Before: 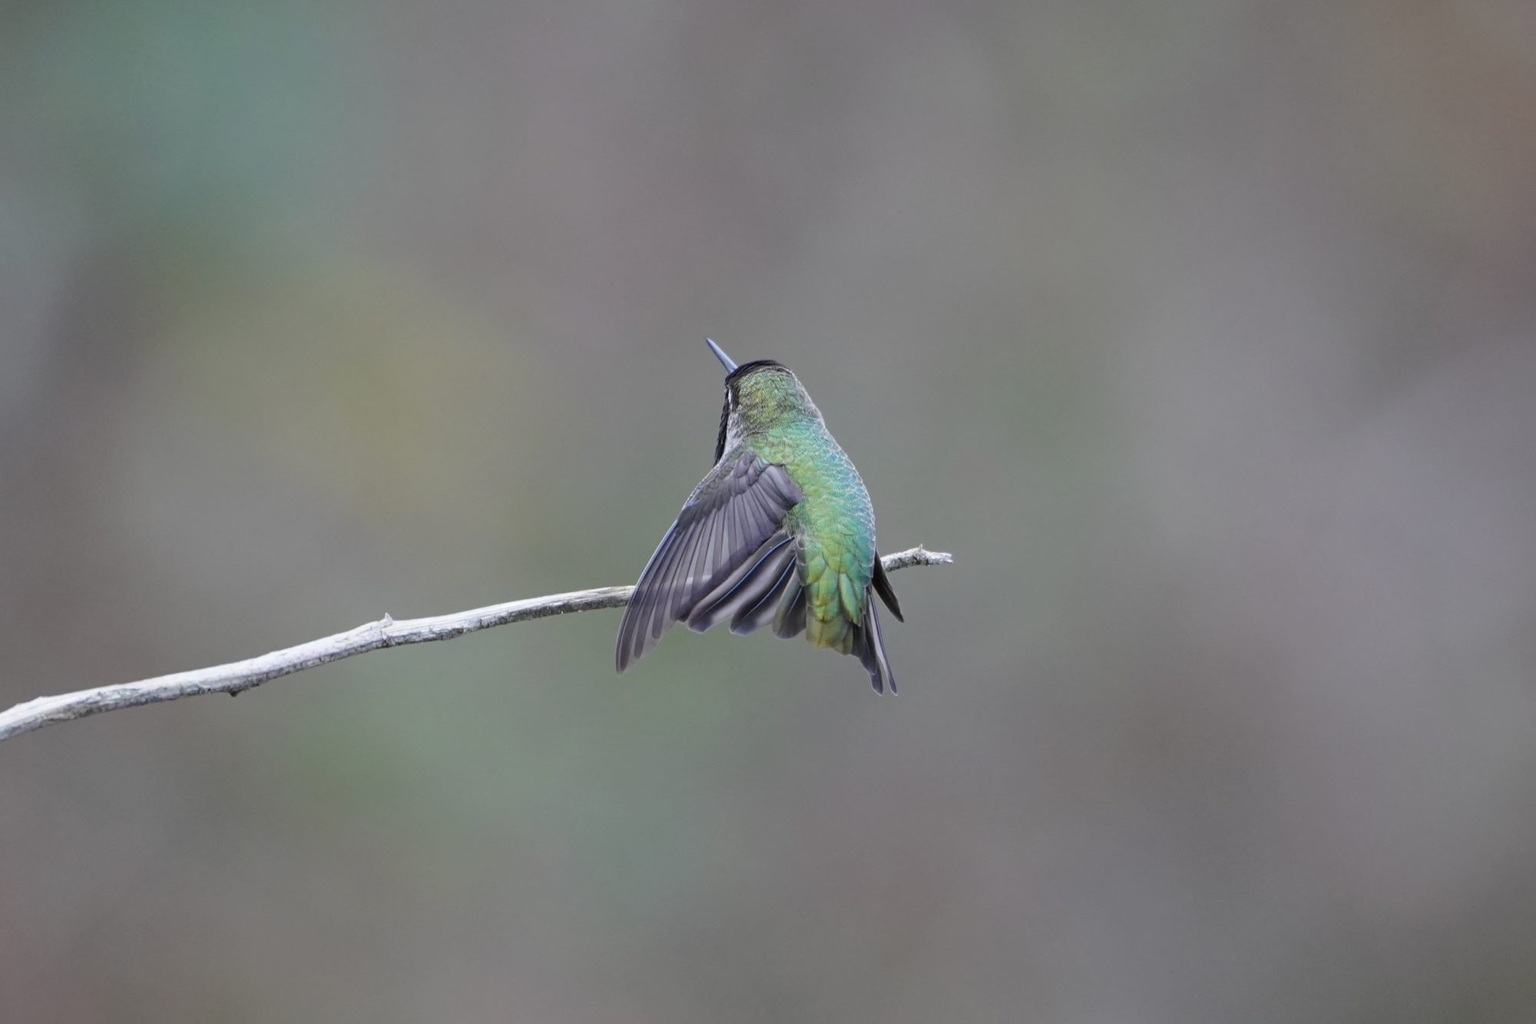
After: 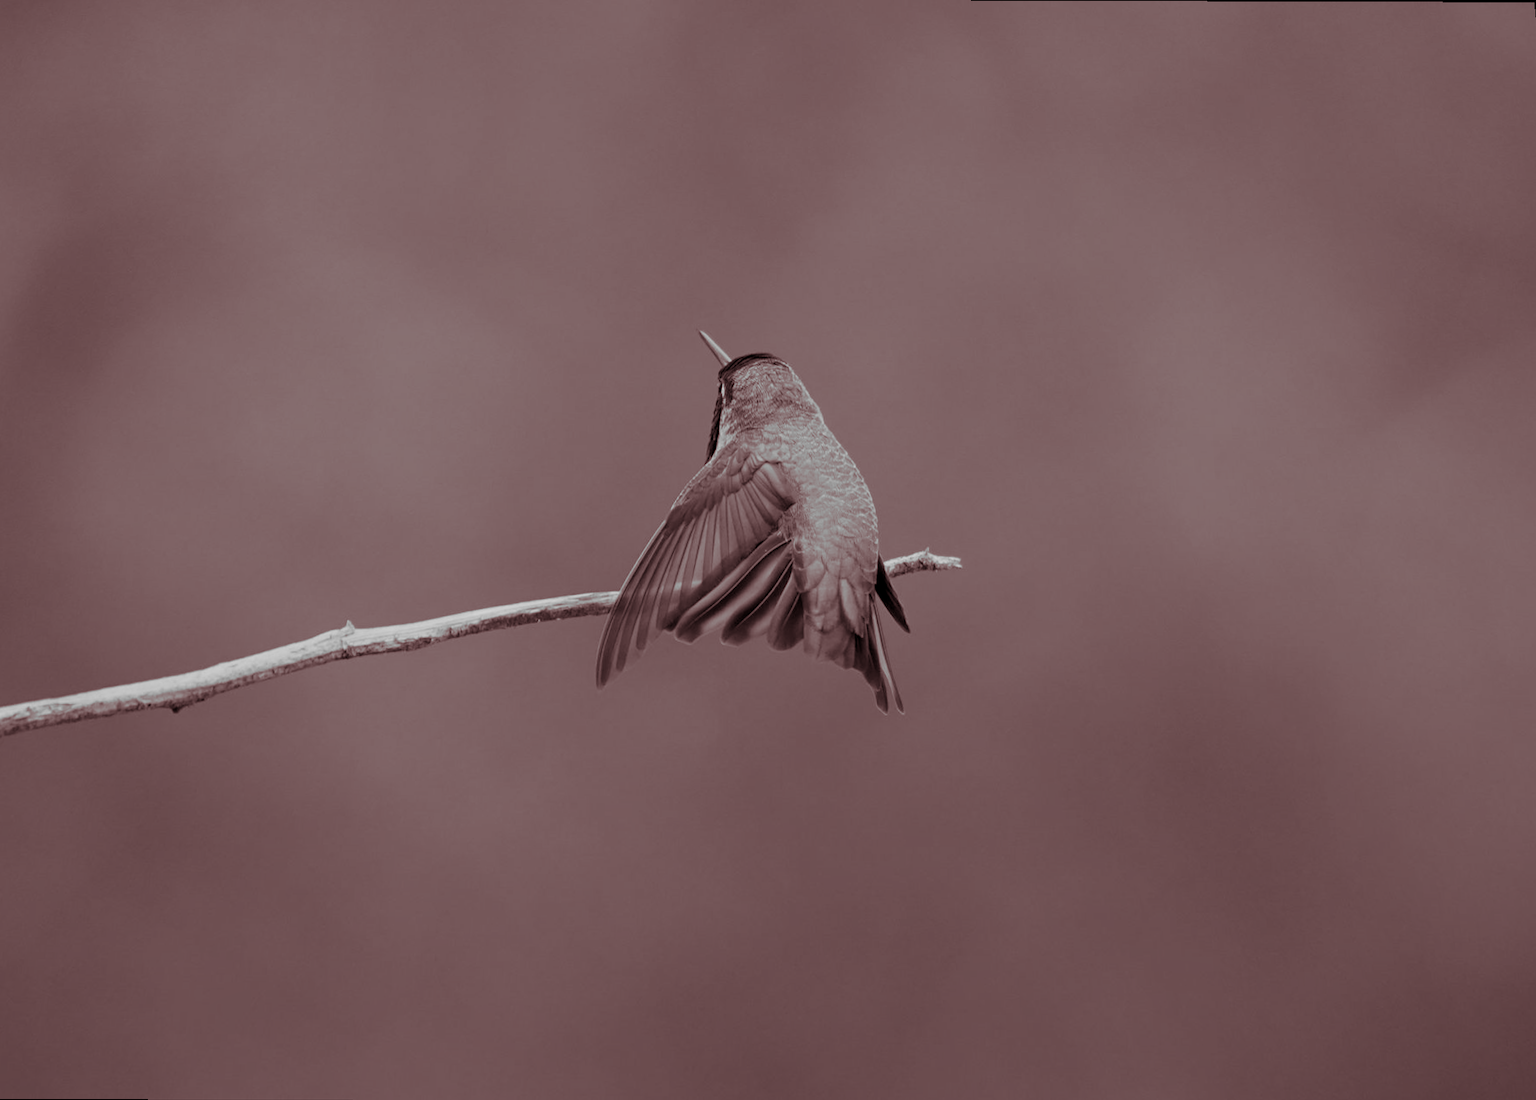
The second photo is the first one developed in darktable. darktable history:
rotate and perspective: rotation 0.215°, lens shift (vertical) -0.139, crop left 0.069, crop right 0.939, crop top 0.002, crop bottom 0.996
split-toning: highlights › hue 298.8°, highlights › saturation 0.73, compress 41.76%
graduated density: rotation -180°, offset 27.42
exposure: black level correction 0.006, exposure -0.226 EV, compensate highlight preservation false
shadows and highlights: shadows 20.55, highlights -20.99, soften with gaussian
monochrome: a -74.22, b 78.2
